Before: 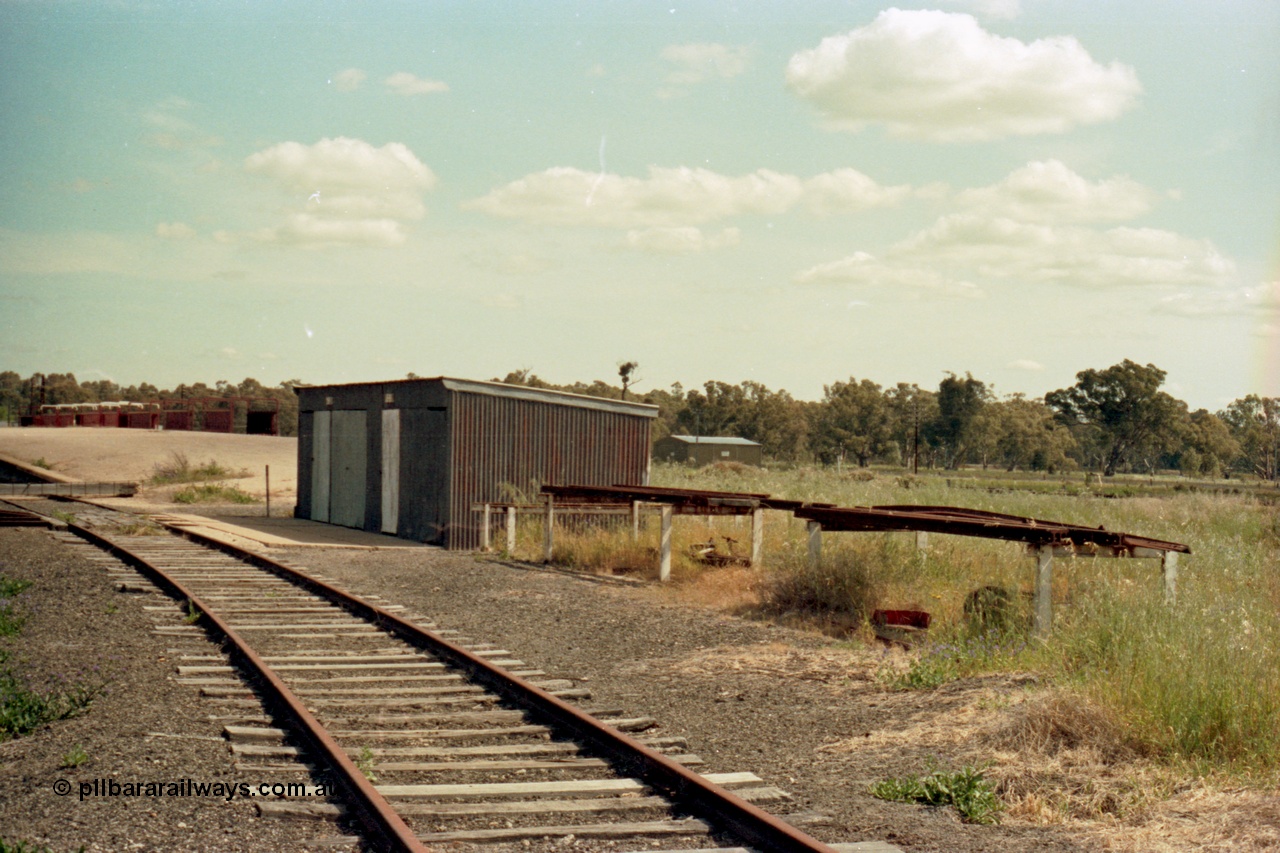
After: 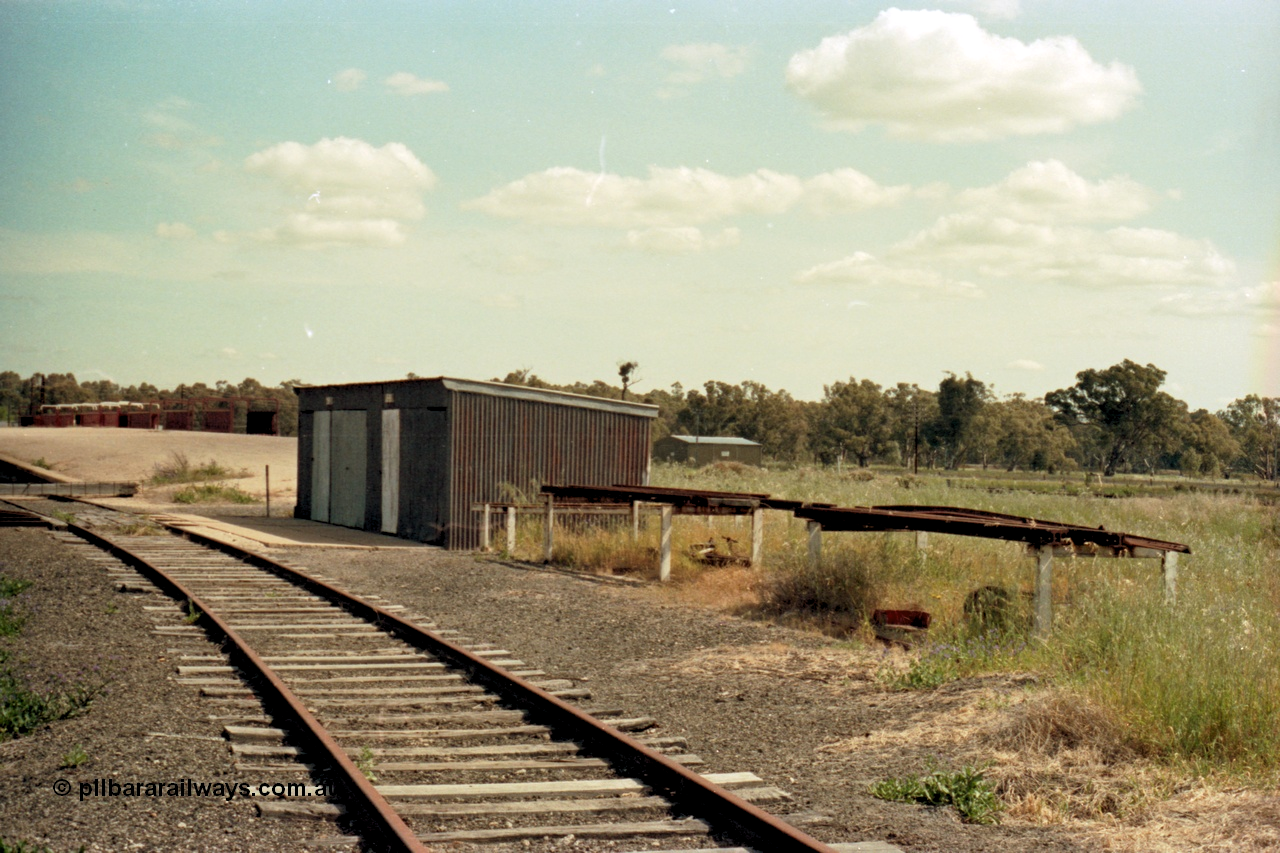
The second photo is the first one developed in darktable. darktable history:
levels: black 3.86%, levels [0.031, 0.5, 0.969]
